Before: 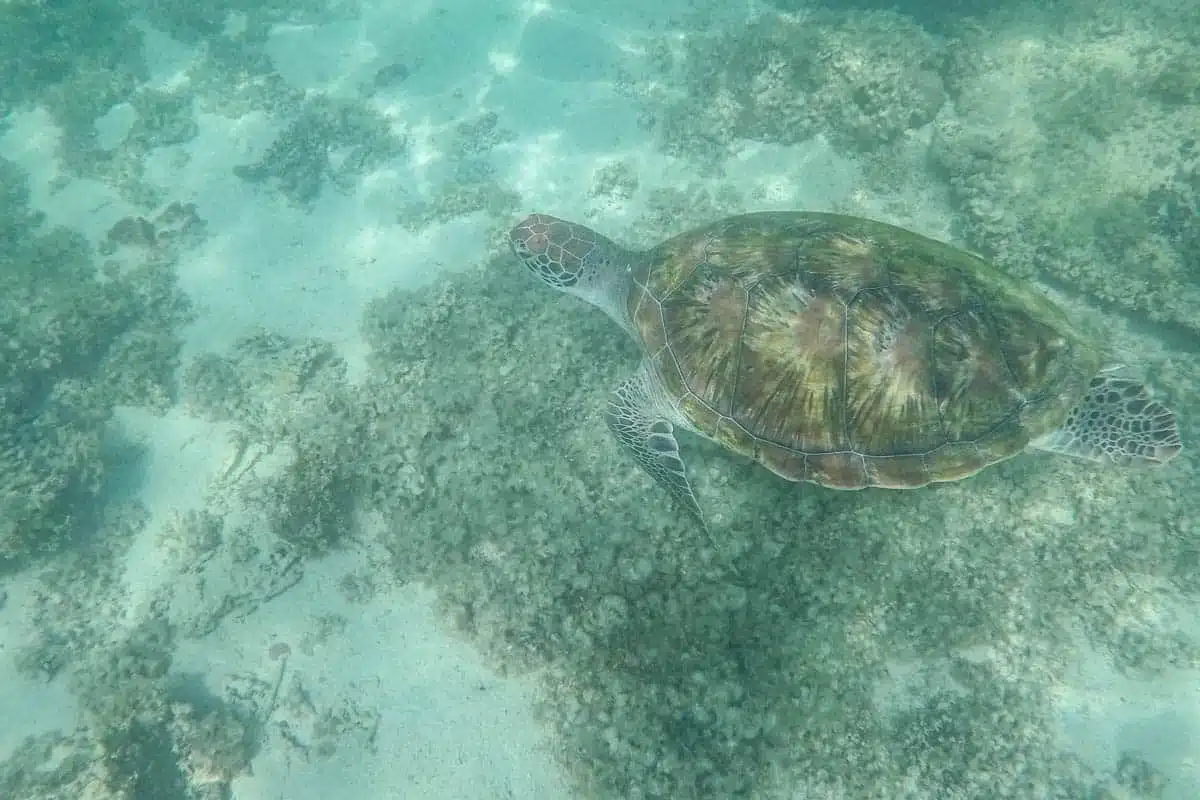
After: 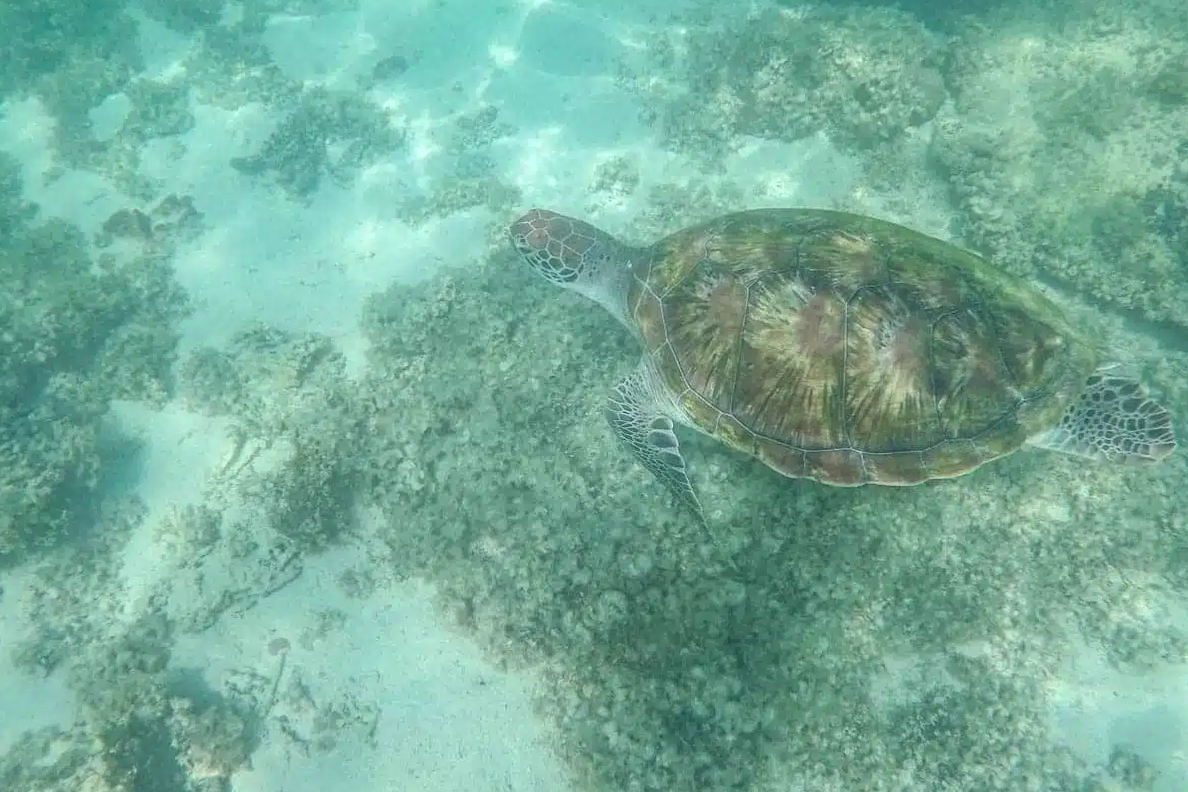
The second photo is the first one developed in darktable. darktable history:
rotate and perspective: rotation 0.174°, lens shift (vertical) 0.013, lens shift (horizontal) 0.019, shear 0.001, automatic cropping original format, crop left 0.007, crop right 0.991, crop top 0.016, crop bottom 0.997
color zones: curves: ch0 [(0.11, 0.396) (0.195, 0.36) (0.25, 0.5) (0.303, 0.412) (0.357, 0.544) (0.75, 0.5) (0.967, 0.328)]; ch1 [(0, 0.468) (0.112, 0.512) (0.202, 0.6) (0.25, 0.5) (0.307, 0.352) (0.357, 0.544) (0.75, 0.5) (0.963, 0.524)]
